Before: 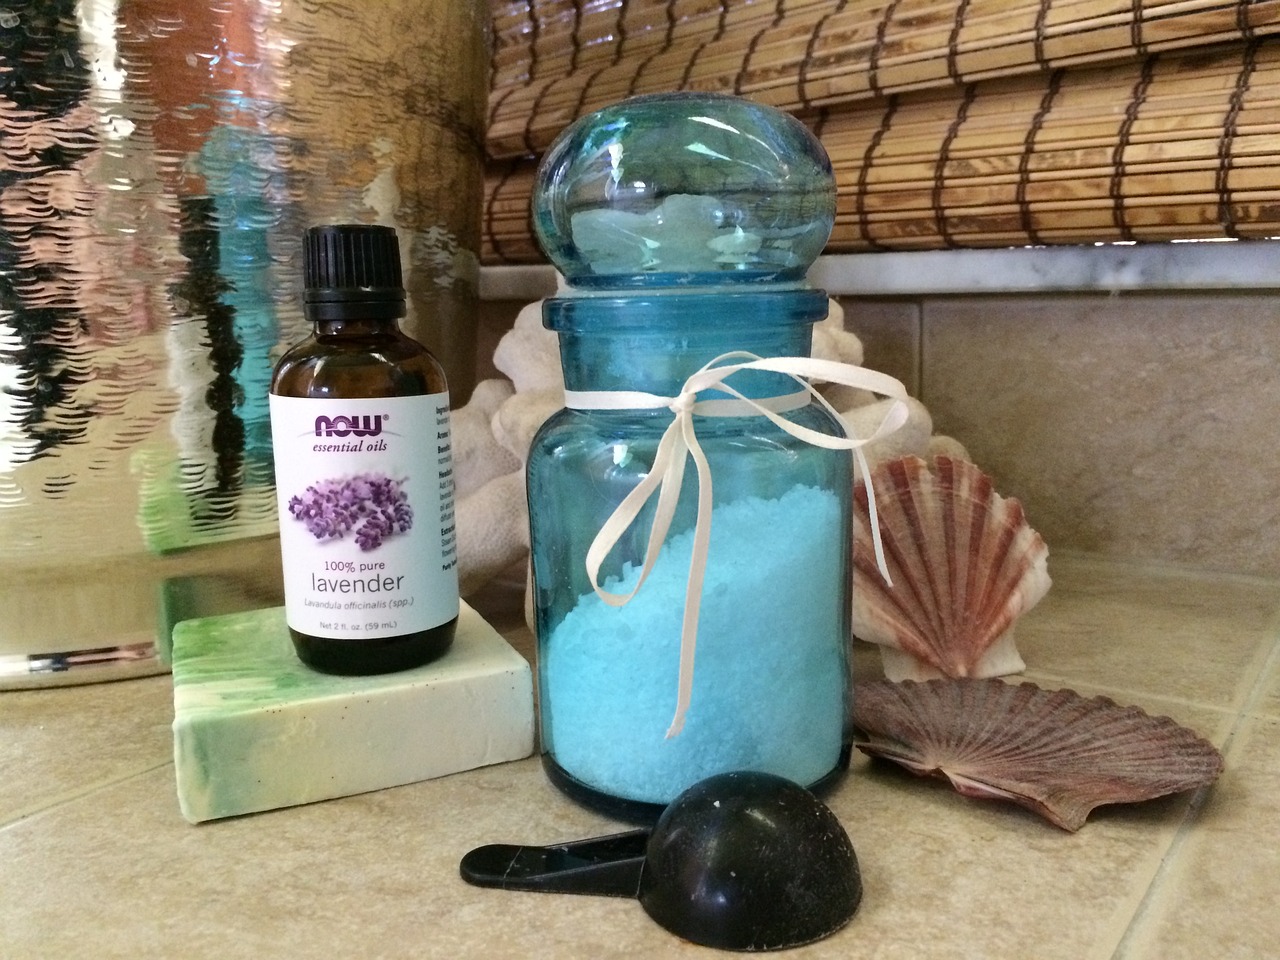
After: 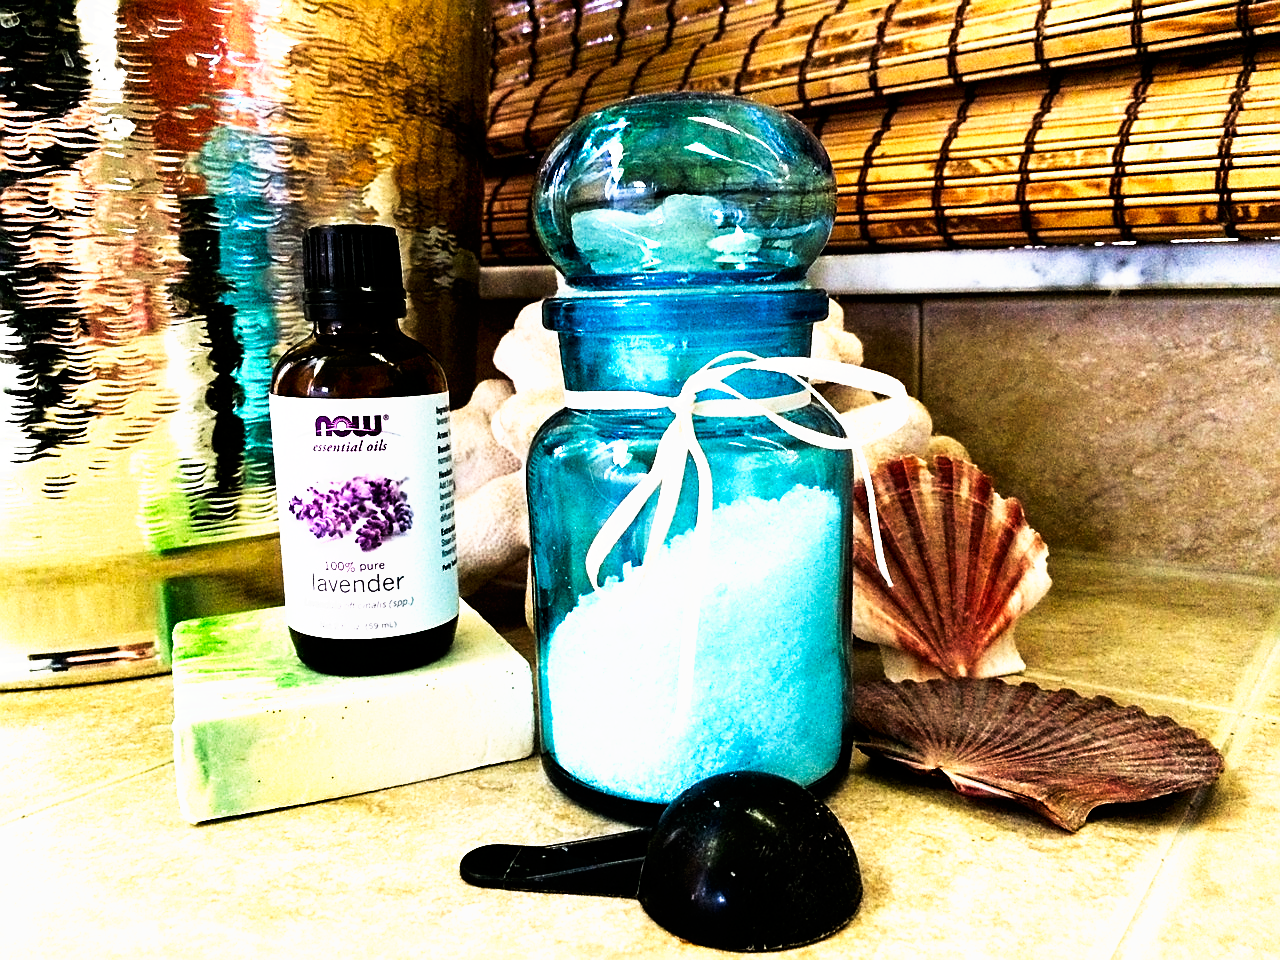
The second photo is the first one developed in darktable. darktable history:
sharpen: on, module defaults
tone curve: curves: ch0 [(0, 0) (0.003, 0) (0.011, 0) (0.025, 0) (0.044, 0.001) (0.069, 0.003) (0.1, 0.003) (0.136, 0.006) (0.177, 0.014) (0.224, 0.056) (0.277, 0.128) (0.335, 0.218) (0.399, 0.346) (0.468, 0.512) (0.543, 0.713) (0.623, 0.898) (0.709, 0.987) (0.801, 0.99) (0.898, 0.99) (1, 1)], preserve colors none
